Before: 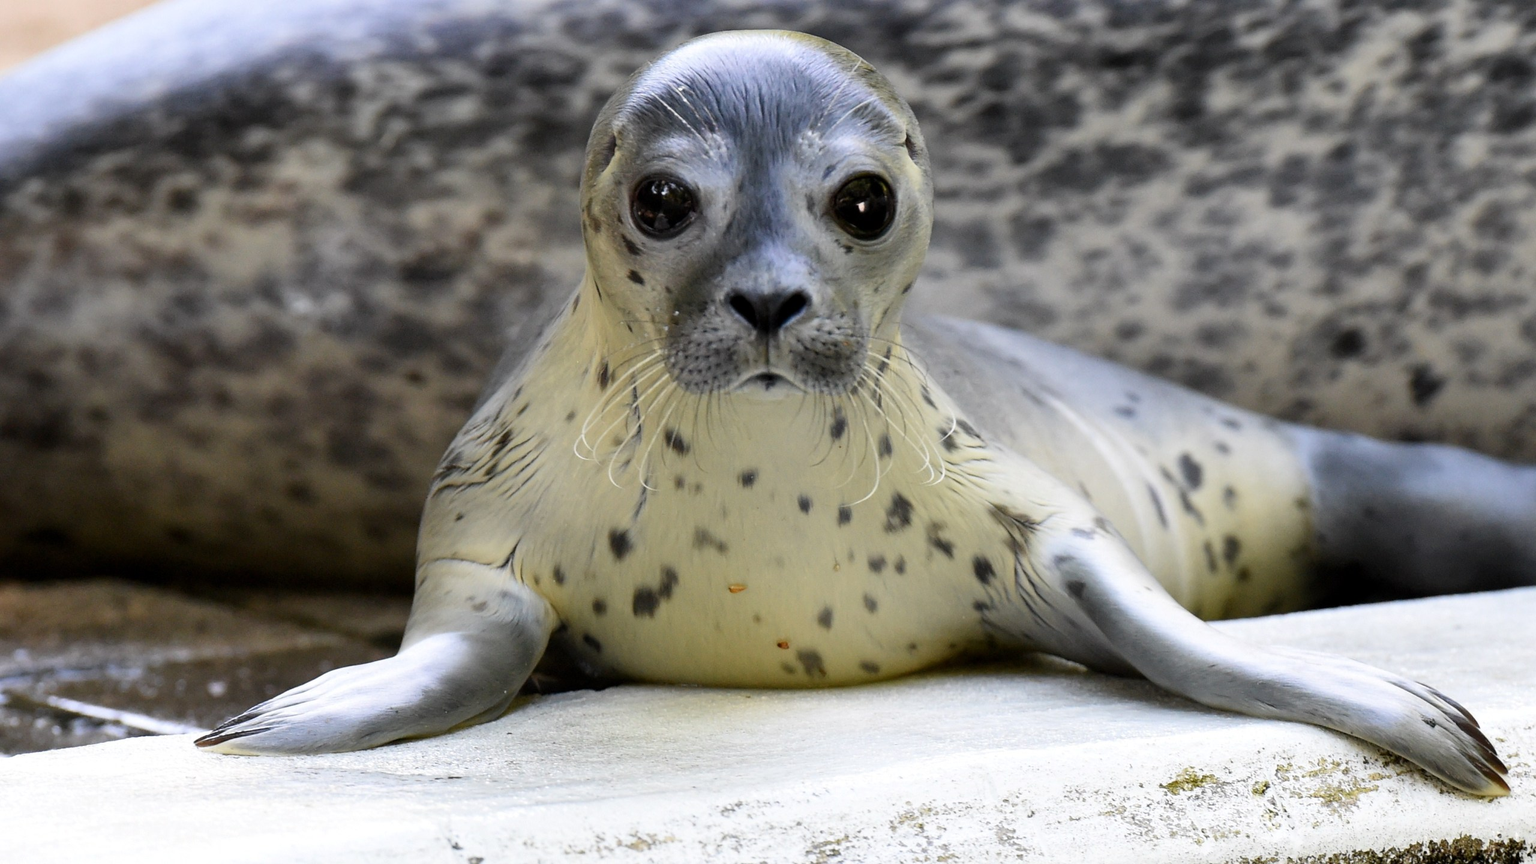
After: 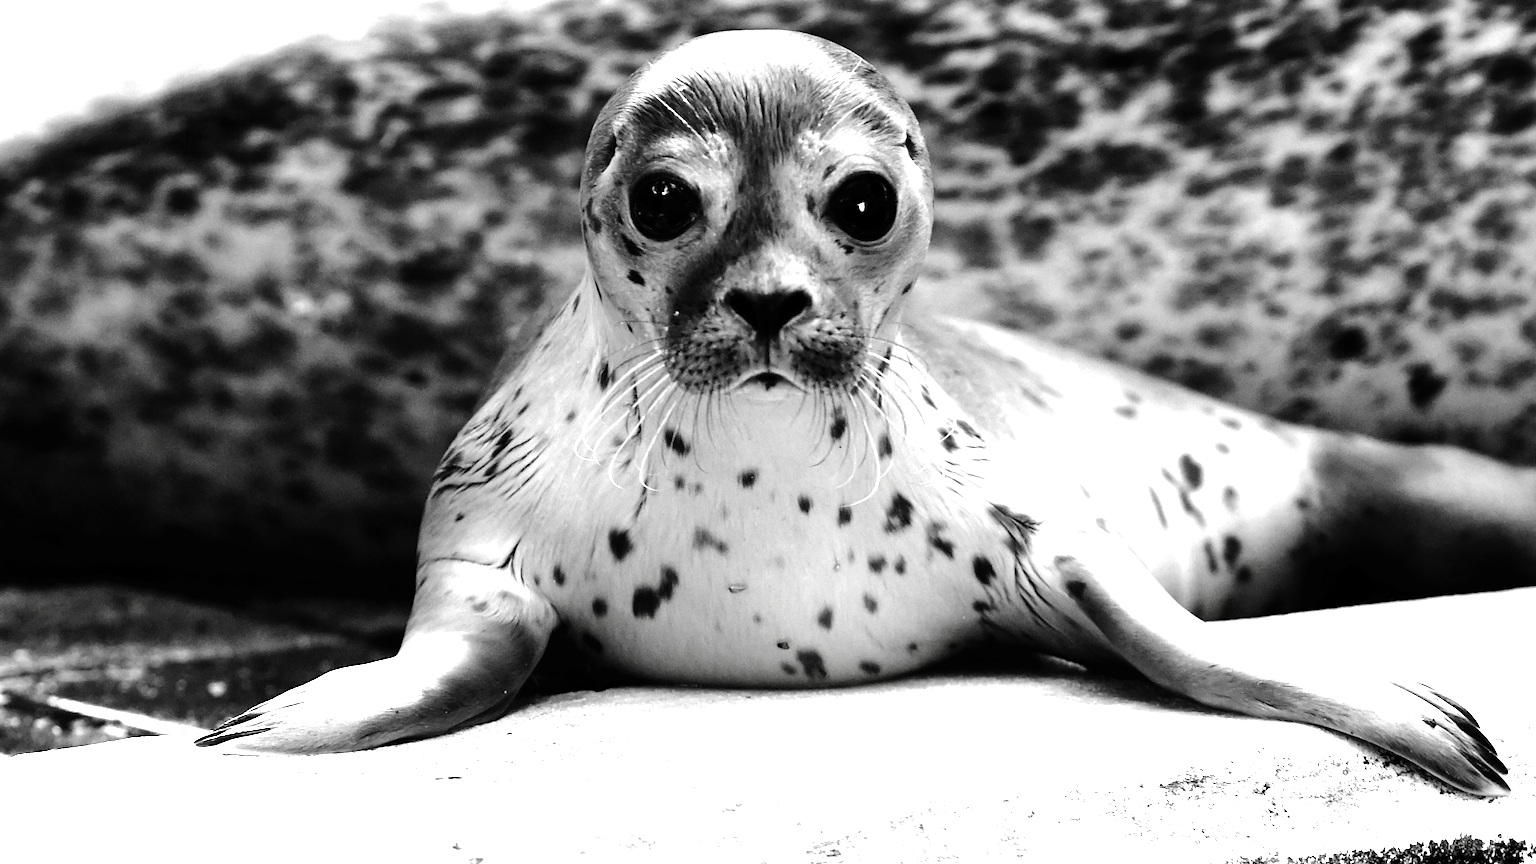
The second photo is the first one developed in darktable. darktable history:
contrast brightness saturation: contrast -0.034, brightness -0.582, saturation -0.991
exposure: black level correction 0, exposure 1.2 EV, compensate exposure bias true, compensate highlight preservation false
tone curve: curves: ch0 [(0, 0) (0.003, 0.009) (0.011, 0.009) (0.025, 0.01) (0.044, 0.02) (0.069, 0.032) (0.1, 0.048) (0.136, 0.092) (0.177, 0.153) (0.224, 0.217) (0.277, 0.306) (0.335, 0.402) (0.399, 0.488) (0.468, 0.574) (0.543, 0.648) (0.623, 0.716) (0.709, 0.783) (0.801, 0.851) (0.898, 0.92) (1, 1)], preserve colors none
